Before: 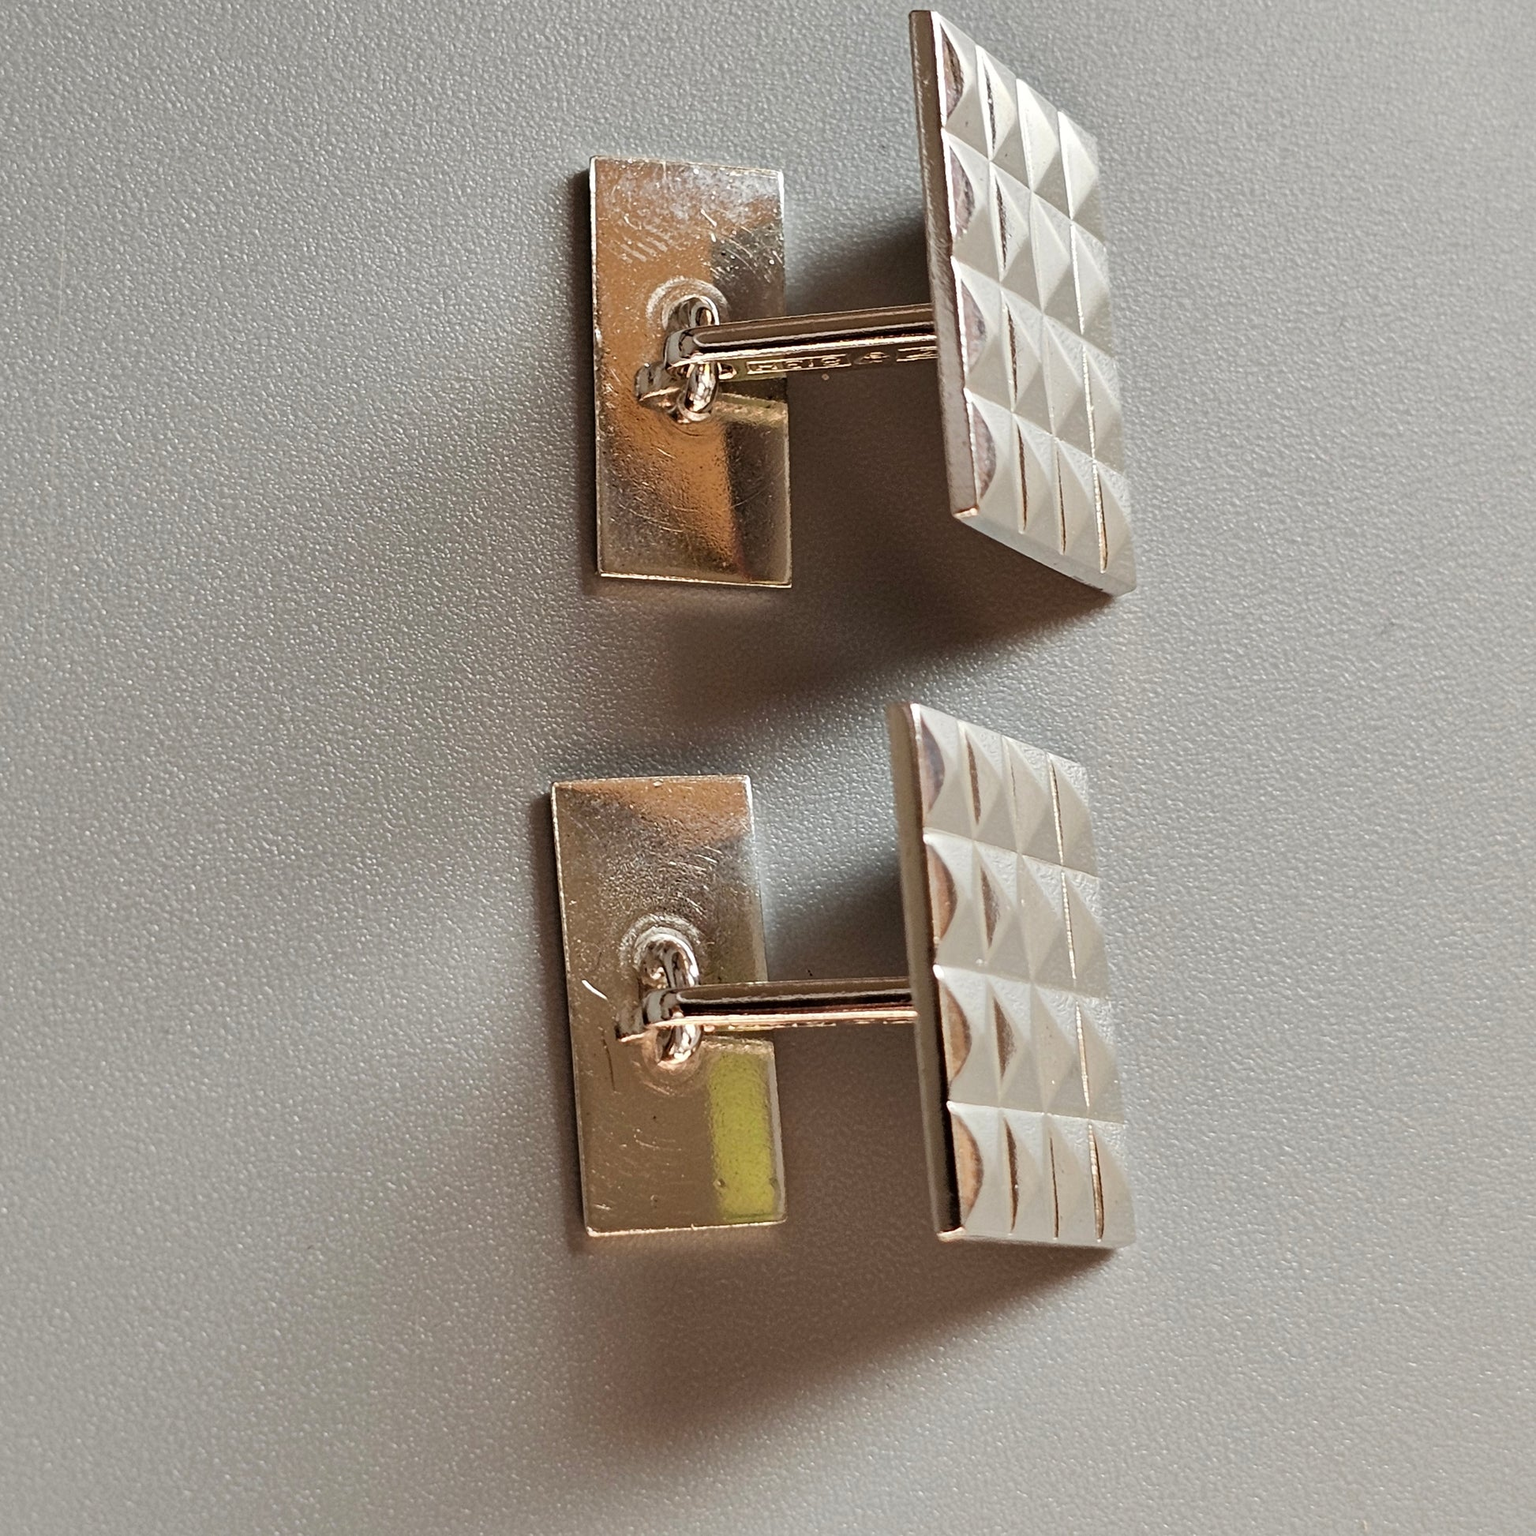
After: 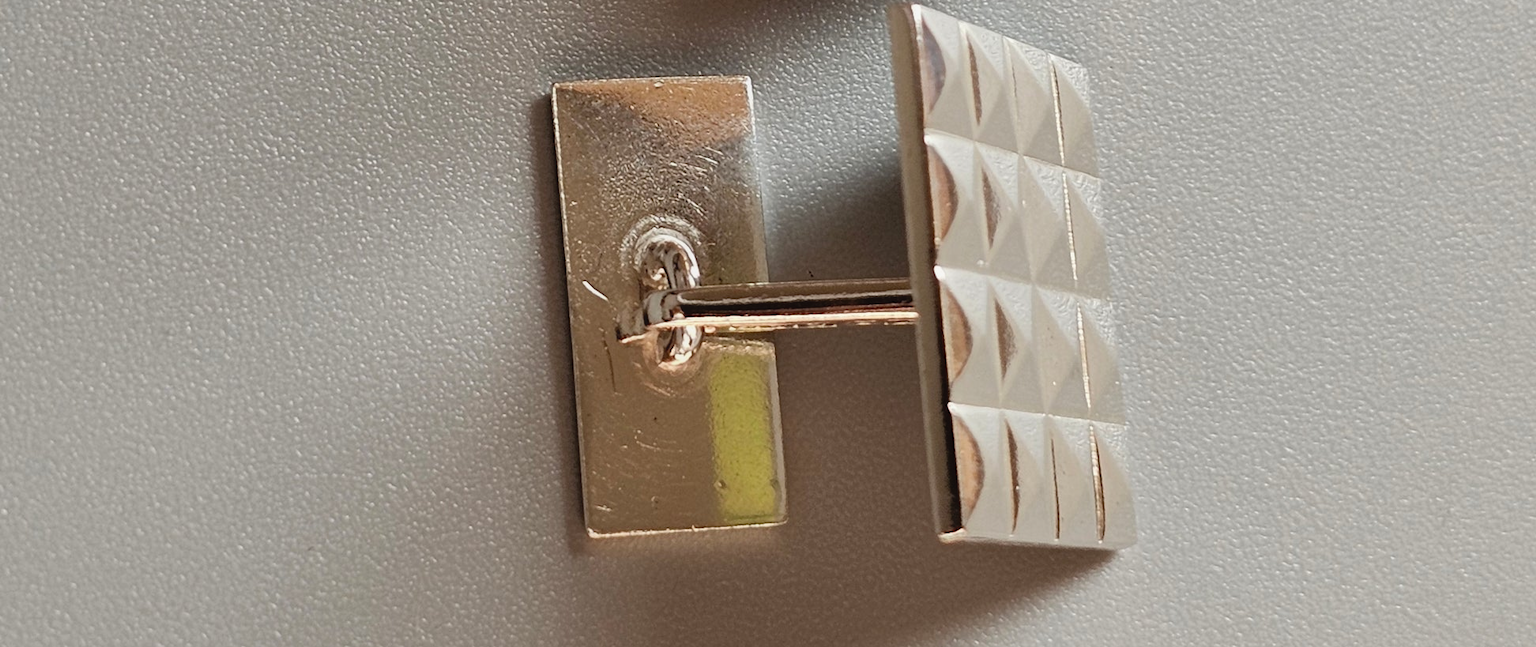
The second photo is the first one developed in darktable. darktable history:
tone equalizer: on, module defaults
contrast equalizer: octaves 7, y [[0.6 ×6], [0.55 ×6], [0 ×6], [0 ×6], [0 ×6]], mix -0.3
crop: top 45.551%, bottom 12.262%
